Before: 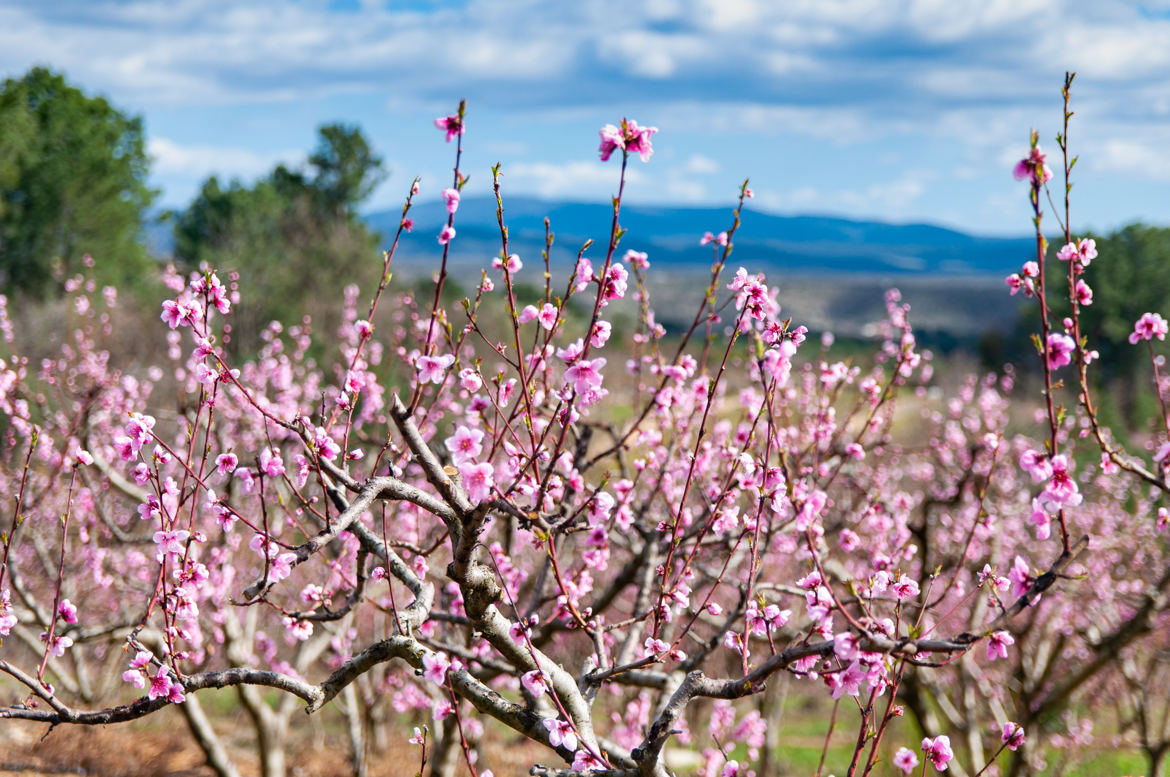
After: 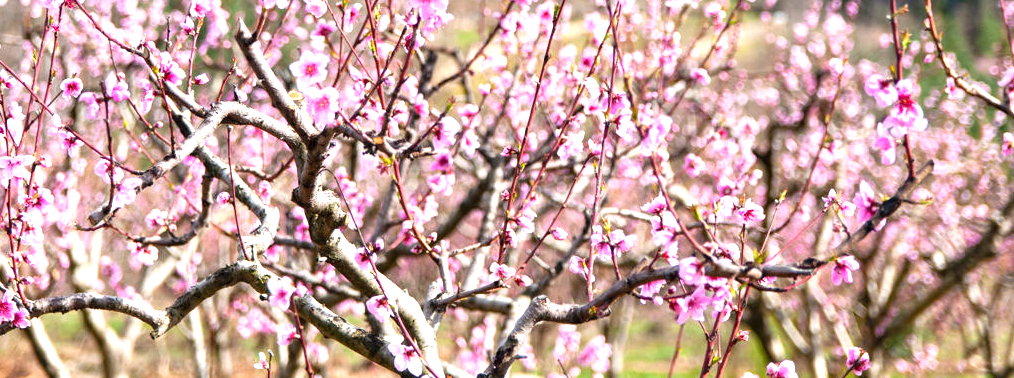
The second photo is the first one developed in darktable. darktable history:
exposure: black level correction 0, exposure 0.896 EV, compensate highlight preservation false
color zones: curves: ch0 [(0, 0.5) (0.143, 0.5) (0.286, 0.5) (0.429, 0.5) (0.571, 0.5) (0.714, 0.476) (0.857, 0.5) (1, 0.5)]; ch2 [(0, 0.5) (0.143, 0.5) (0.286, 0.5) (0.429, 0.5) (0.571, 0.5) (0.714, 0.487) (0.857, 0.5) (1, 0.5)]
crop and rotate: left 13.265%, top 48.322%, bottom 2.911%
